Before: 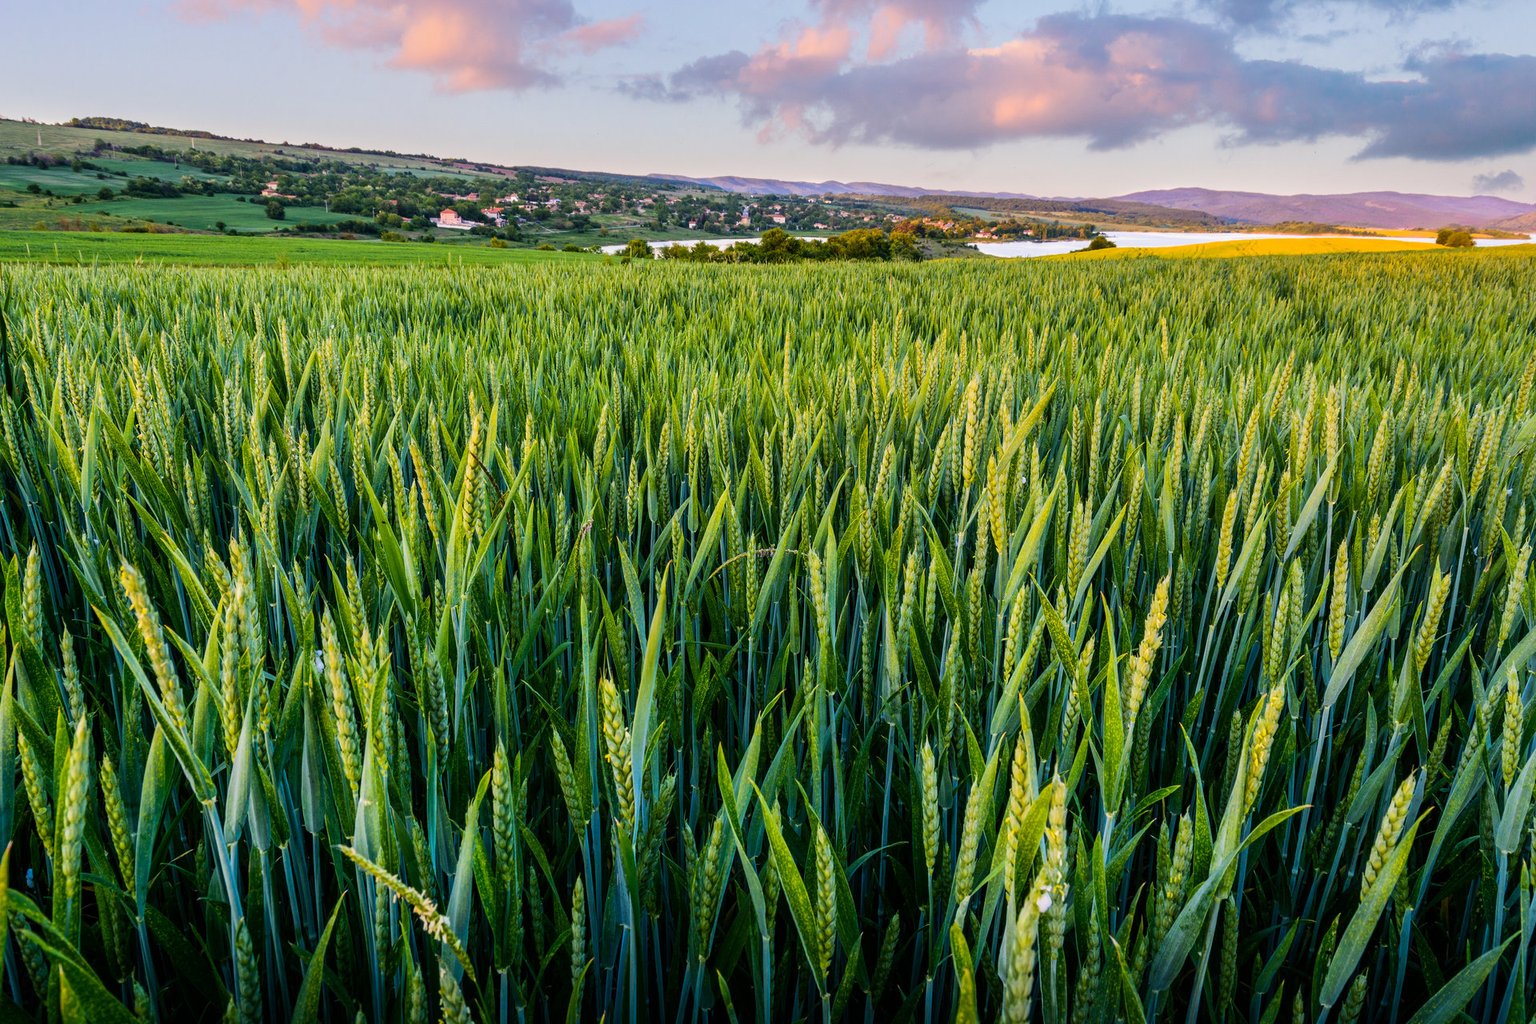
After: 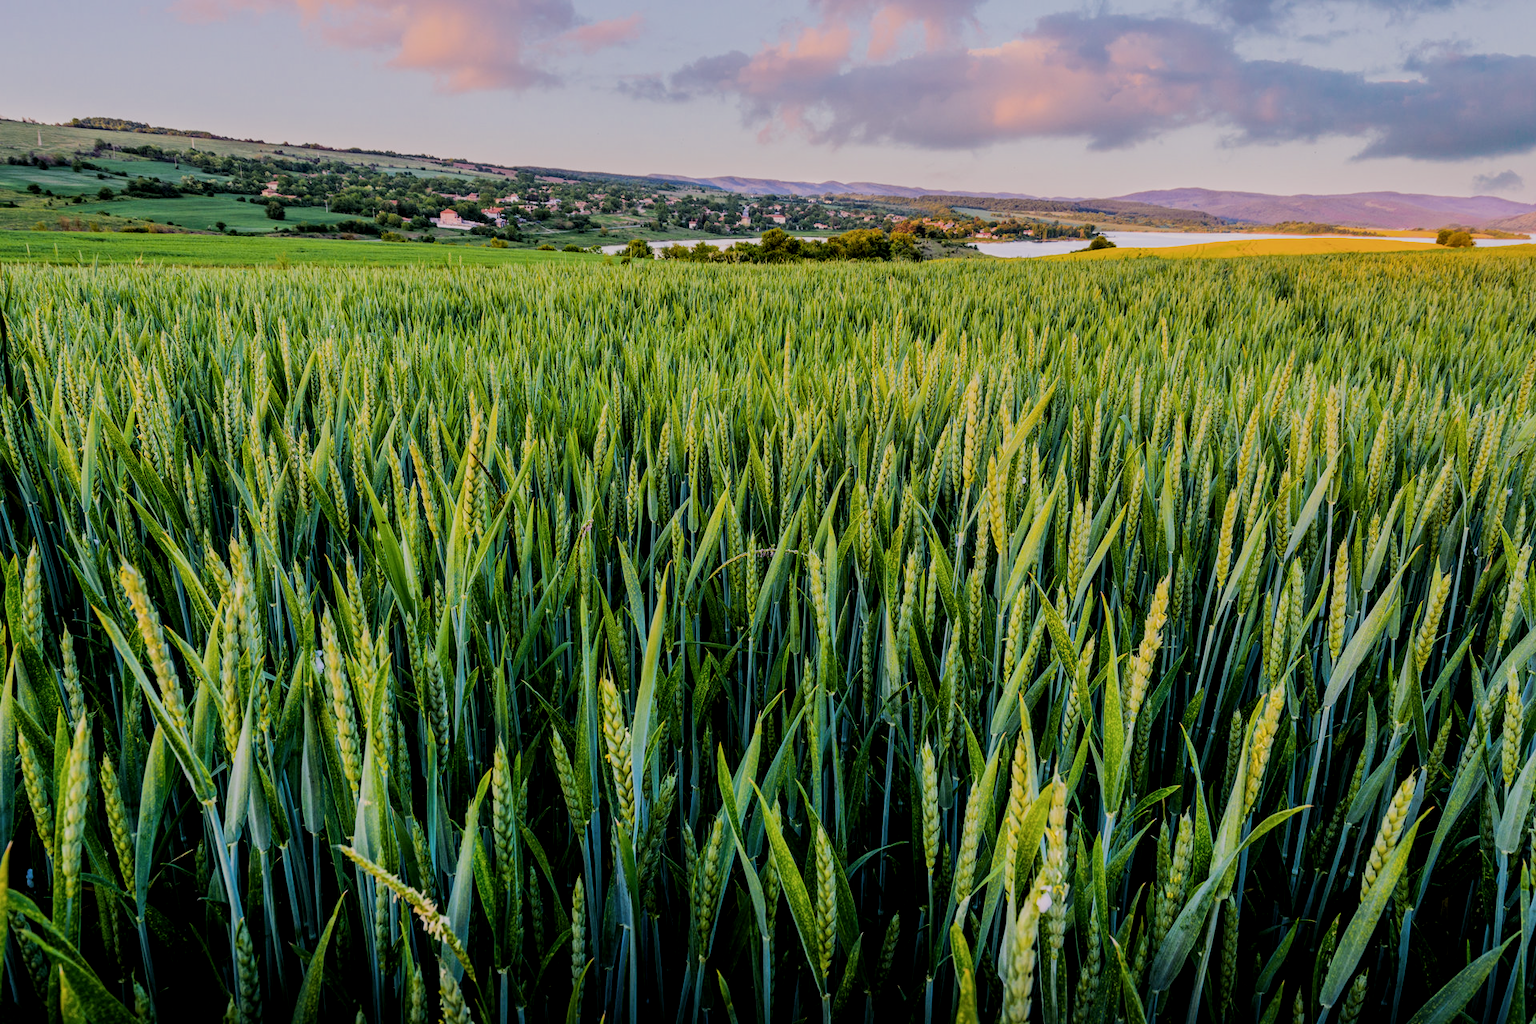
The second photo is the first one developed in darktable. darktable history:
color correction: highlights a* 3.06, highlights b* -1.46, shadows a* -0.074, shadows b* 2.05, saturation 0.978
tone equalizer: edges refinement/feathering 500, mask exposure compensation -1.57 EV, preserve details no
filmic rgb: black relative exposure -7.22 EV, white relative exposure 5.38 EV, hardness 3.02
local contrast: highlights 102%, shadows 103%, detail 120%, midtone range 0.2
